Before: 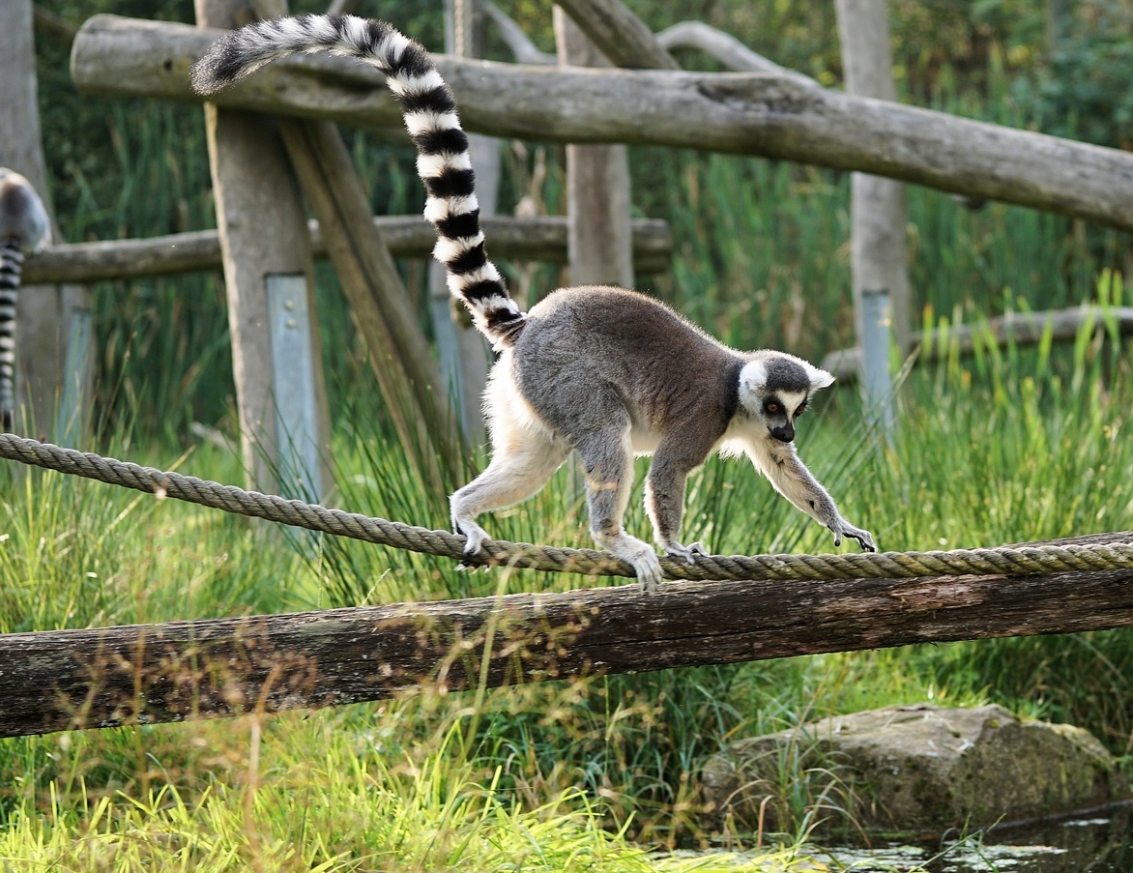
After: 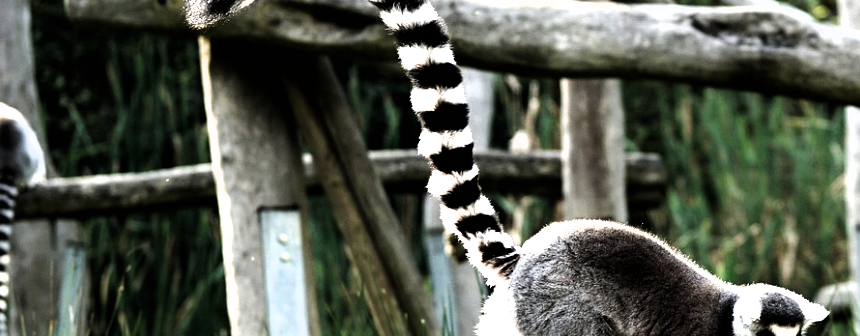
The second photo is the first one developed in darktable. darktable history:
tone equalizer: -8 EV -0.741 EV, -7 EV -0.724 EV, -6 EV -0.583 EV, -5 EV -0.376 EV, -3 EV 0.369 EV, -2 EV 0.6 EV, -1 EV 0.682 EV, +0 EV 0.747 EV, edges refinement/feathering 500, mask exposure compensation -1.57 EV, preserve details guided filter
crop: left 0.564%, top 7.631%, right 23.496%, bottom 53.858%
filmic rgb: black relative exposure -8.24 EV, white relative exposure 2.23 EV, hardness 7.13, latitude 86.43%, contrast 1.711, highlights saturation mix -3.58%, shadows ↔ highlights balance -2.72%
